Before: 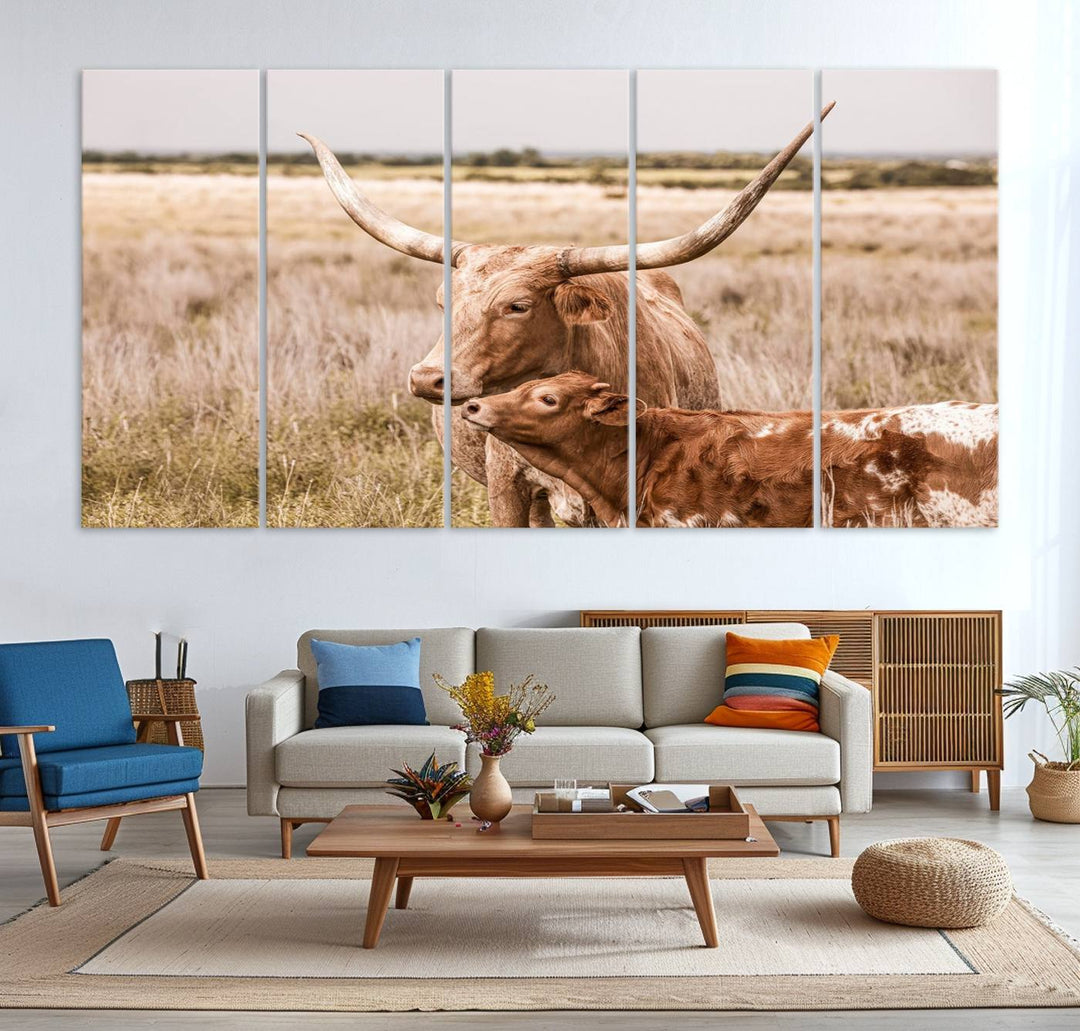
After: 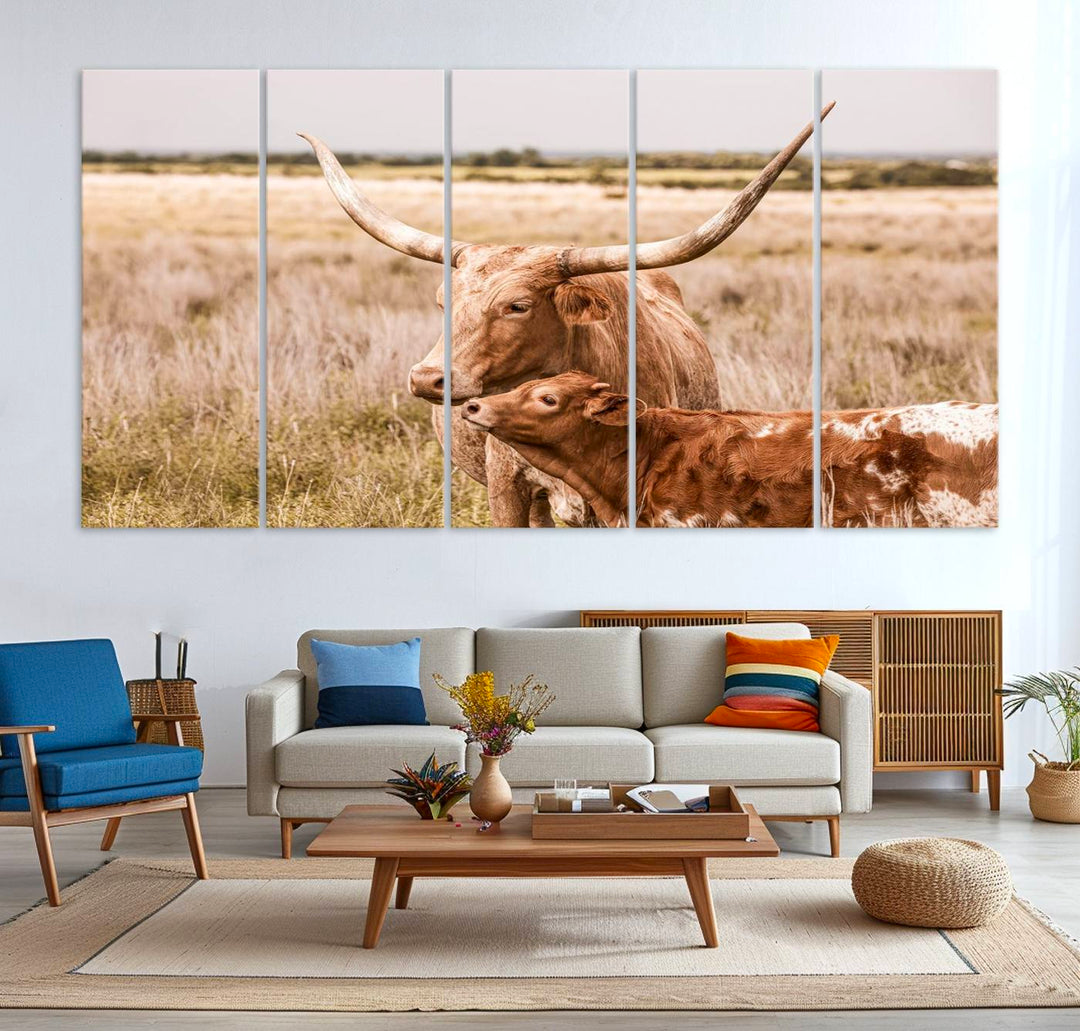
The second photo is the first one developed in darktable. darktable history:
contrast brightness saturation: contrast 0.043, saturation 0.161
